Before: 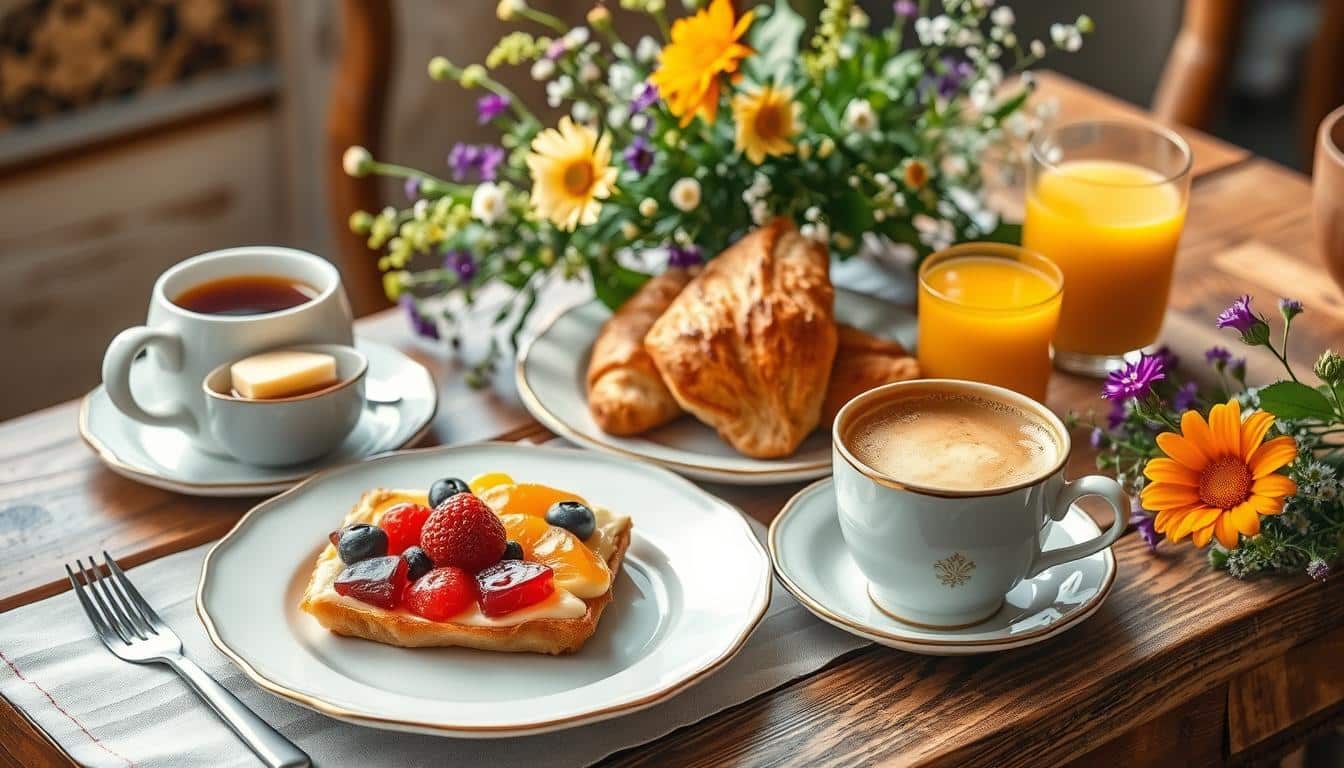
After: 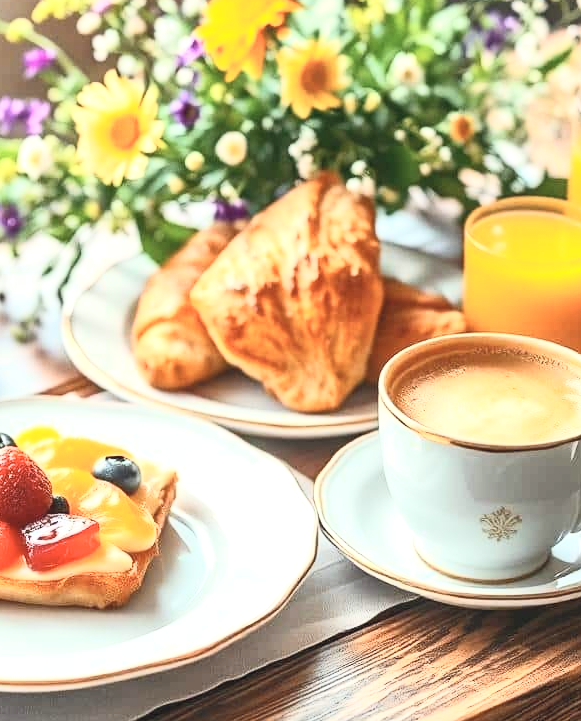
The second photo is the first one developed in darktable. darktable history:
crop: left 33.788%, top 6.023%, right 22.938%
contrast brightness saturation: contrast 0.375, brightness 0.517
exposure: black level correction 0, exposure 0.499 EV, compensate highlight preservation false
